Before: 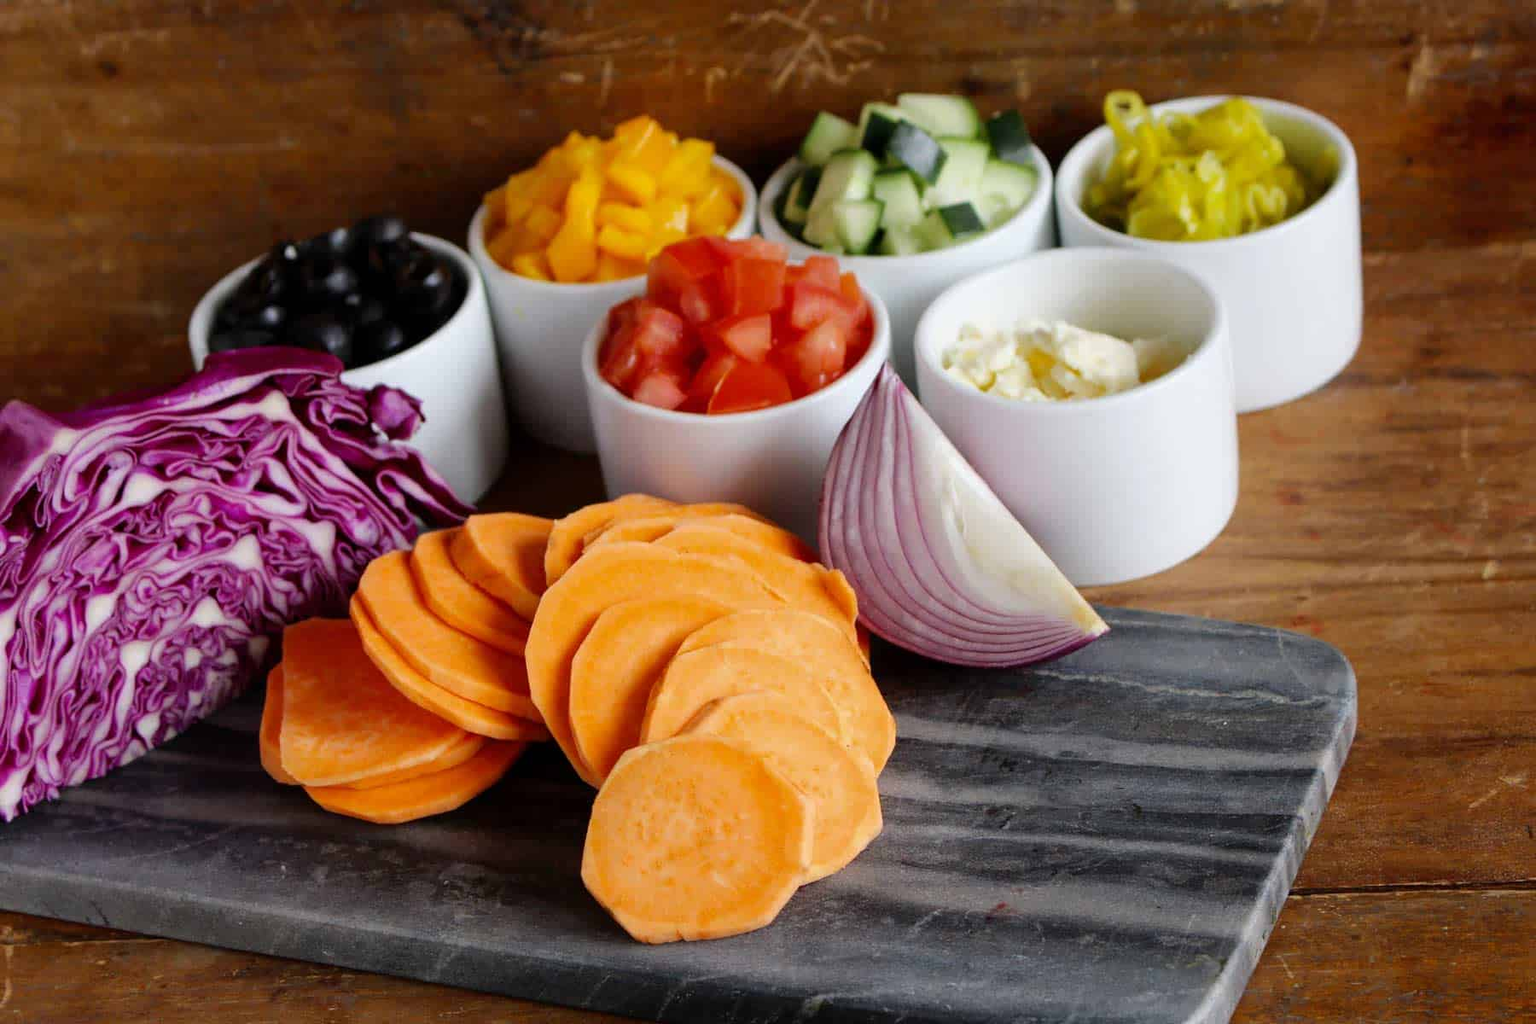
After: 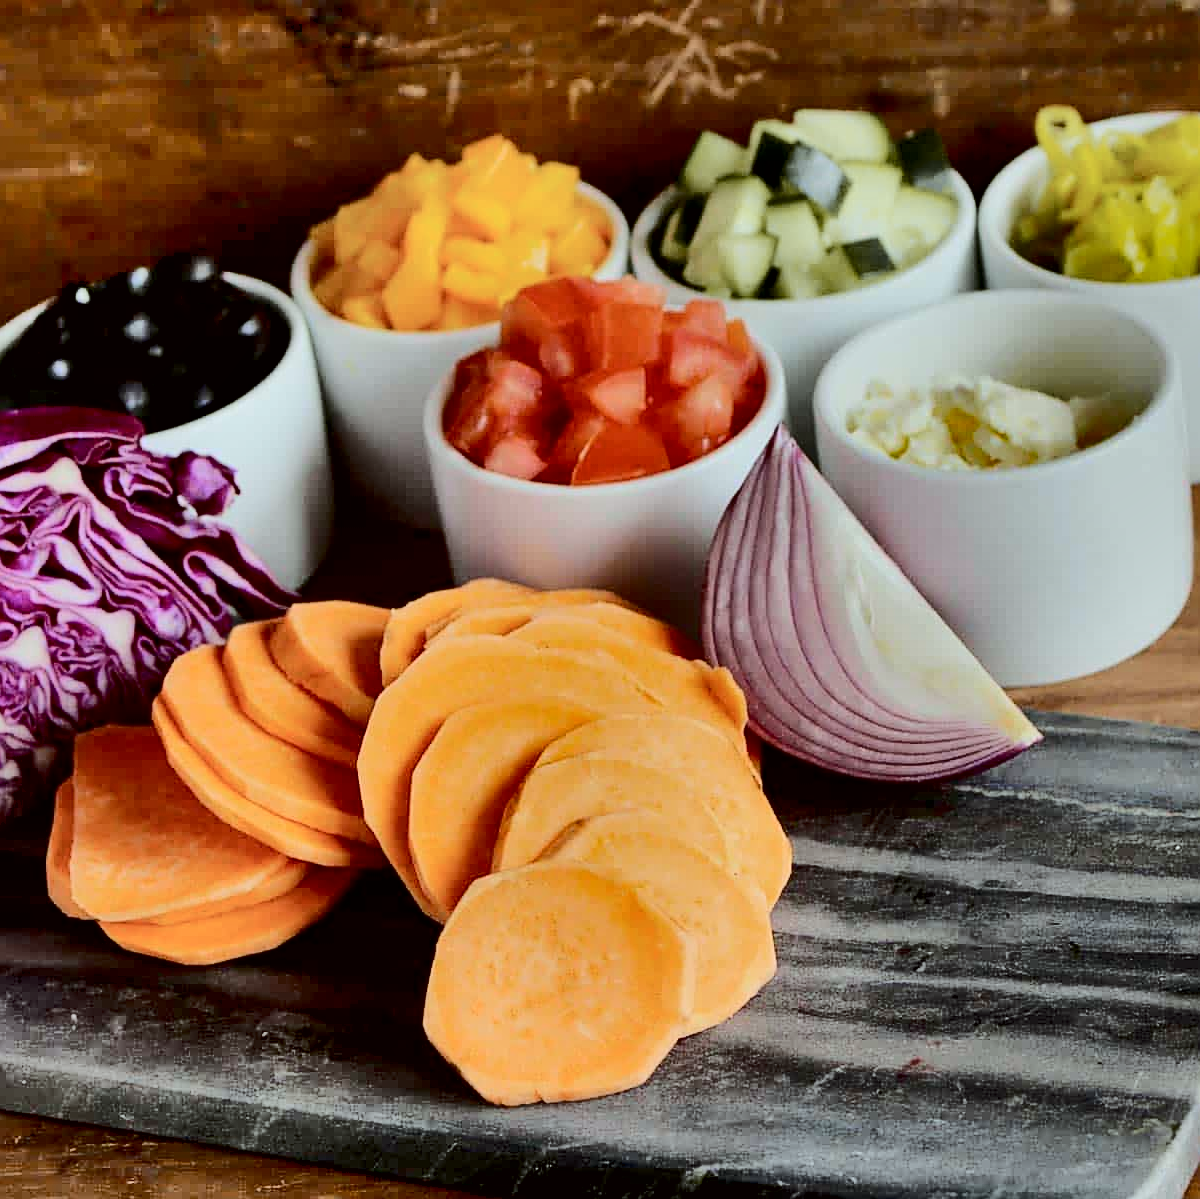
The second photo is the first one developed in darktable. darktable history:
shadows and highlights: shadows 81.14, white point adjustment -9.2, highlights -61.2, soften with gaussian
crop and rotate: left 14.353%, right 18.925%
sharpen: on, module defaults
contrast brightness saturation: contrast 0.114, saturation -0.156
color correction: highlights a* -2.95, highlights b* -1.97, shadows a* 2.04, shadows b* 3.05
exposure: black level correction 0.007, exposure 0.158 EV, compensate highlight preservation false
tone curve: curves: ch0 [(0, 0) (0.21, 0.21) (0.43, 0.586) (0.65, 0.793) (1, 1)]; ch1 [(0, 0) (0.382, 0.447) (0.492, 0.484) (0.544, 0.547) (0.583, 0.578) (0.599, 0.595) (0.67, 0.673) (1, 1)]; ch2 [(0, 0) (0.411, 0.382) (0.492, 0.5) (0.531, 0.534) (0.56, 0.573) (0.599, 0.602) (0.696, 0.693) (1, 1)], color space Lab, independent channels, preserve colors none
